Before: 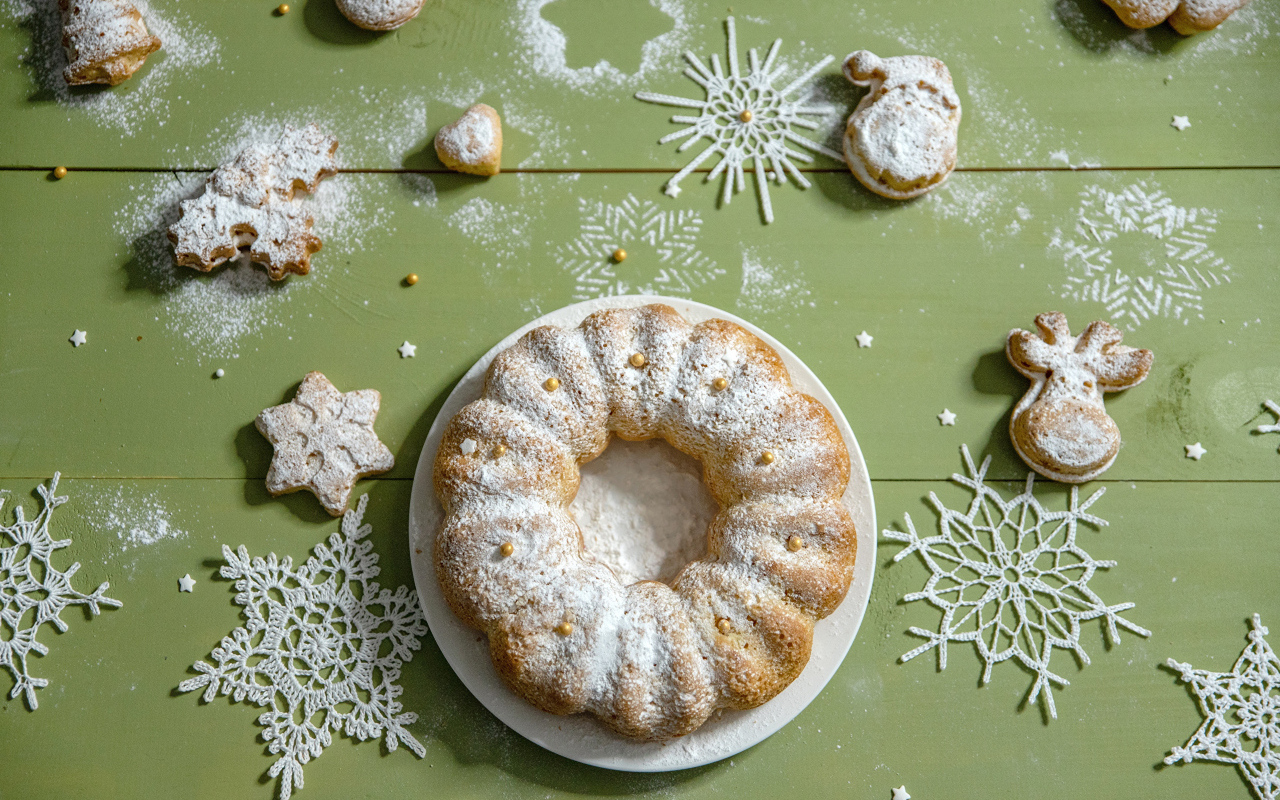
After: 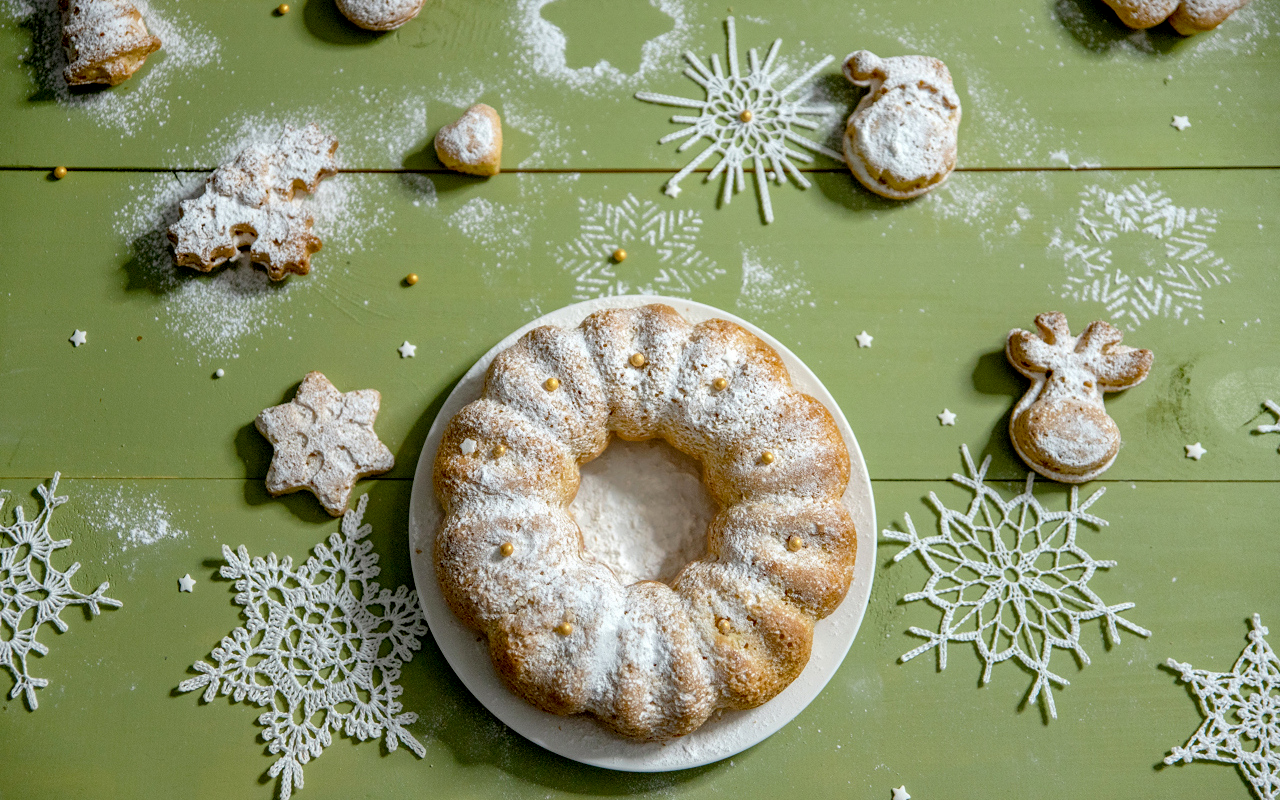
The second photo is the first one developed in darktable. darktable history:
exposure: black level correction 0.01, compensate highlight preservation false
color balance rgb: perceptual saturation grading › global saturation 0.443%, global vibrance 9.686%
